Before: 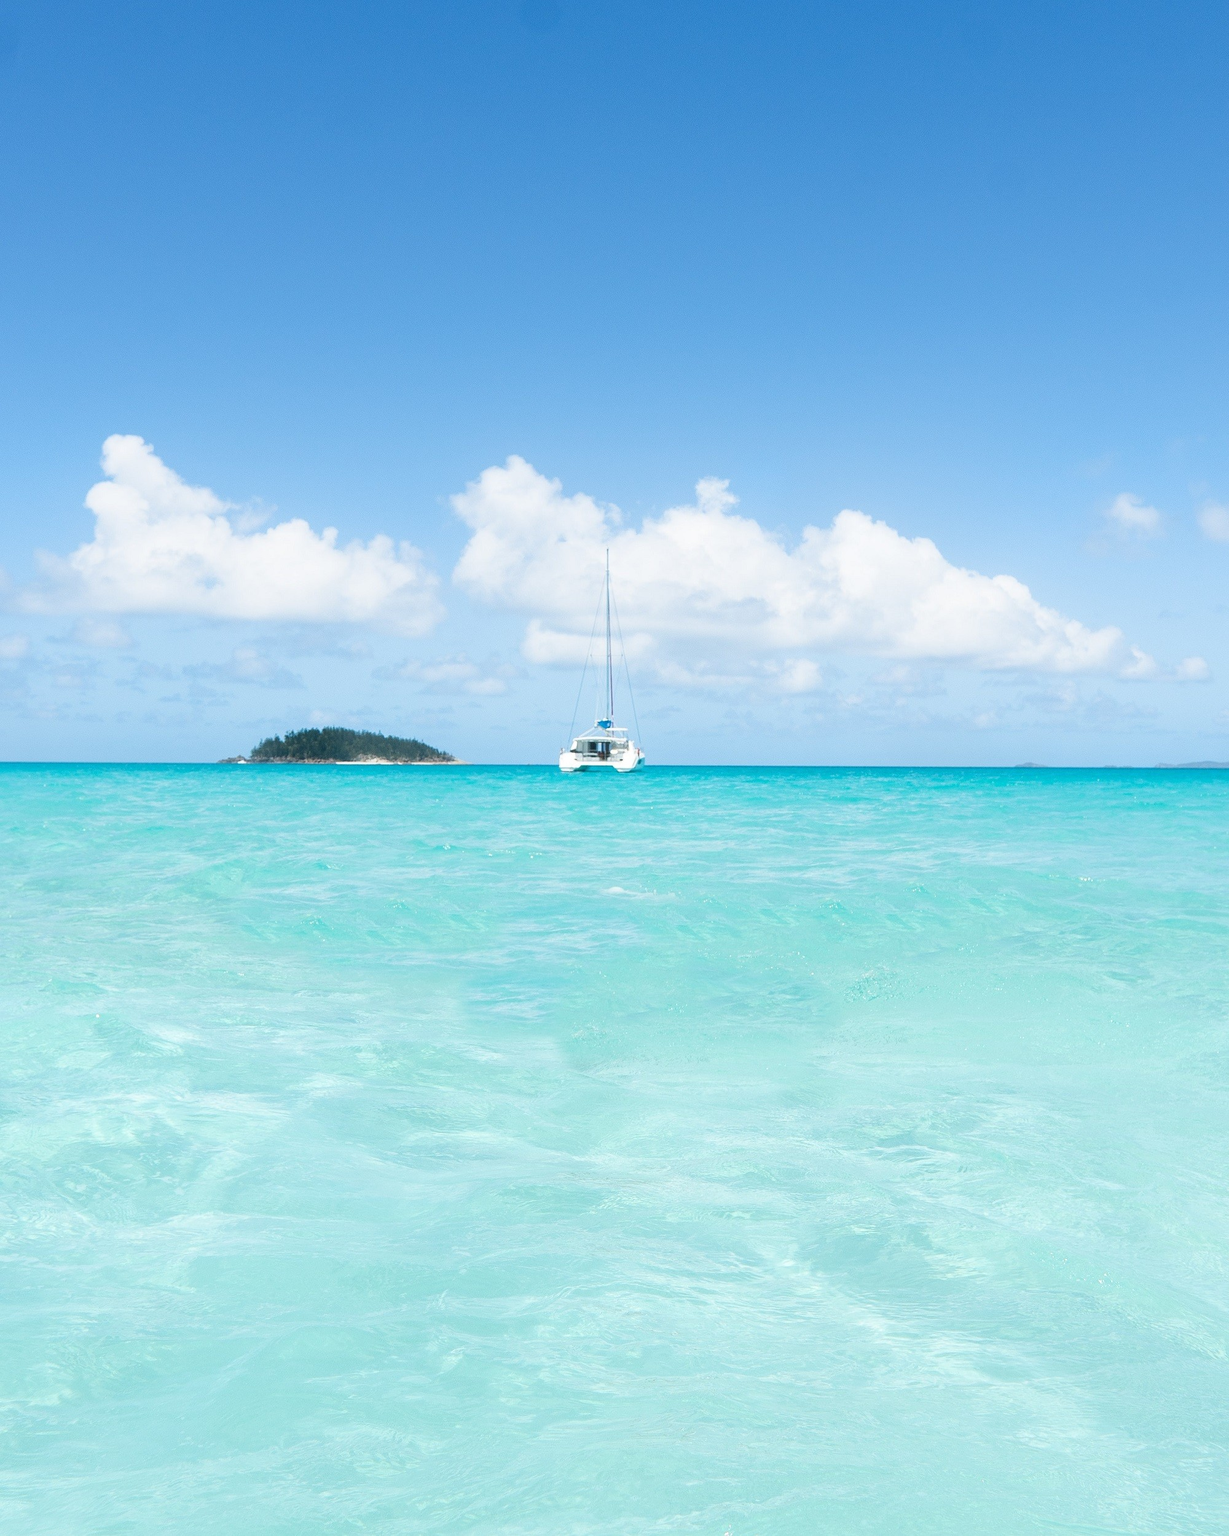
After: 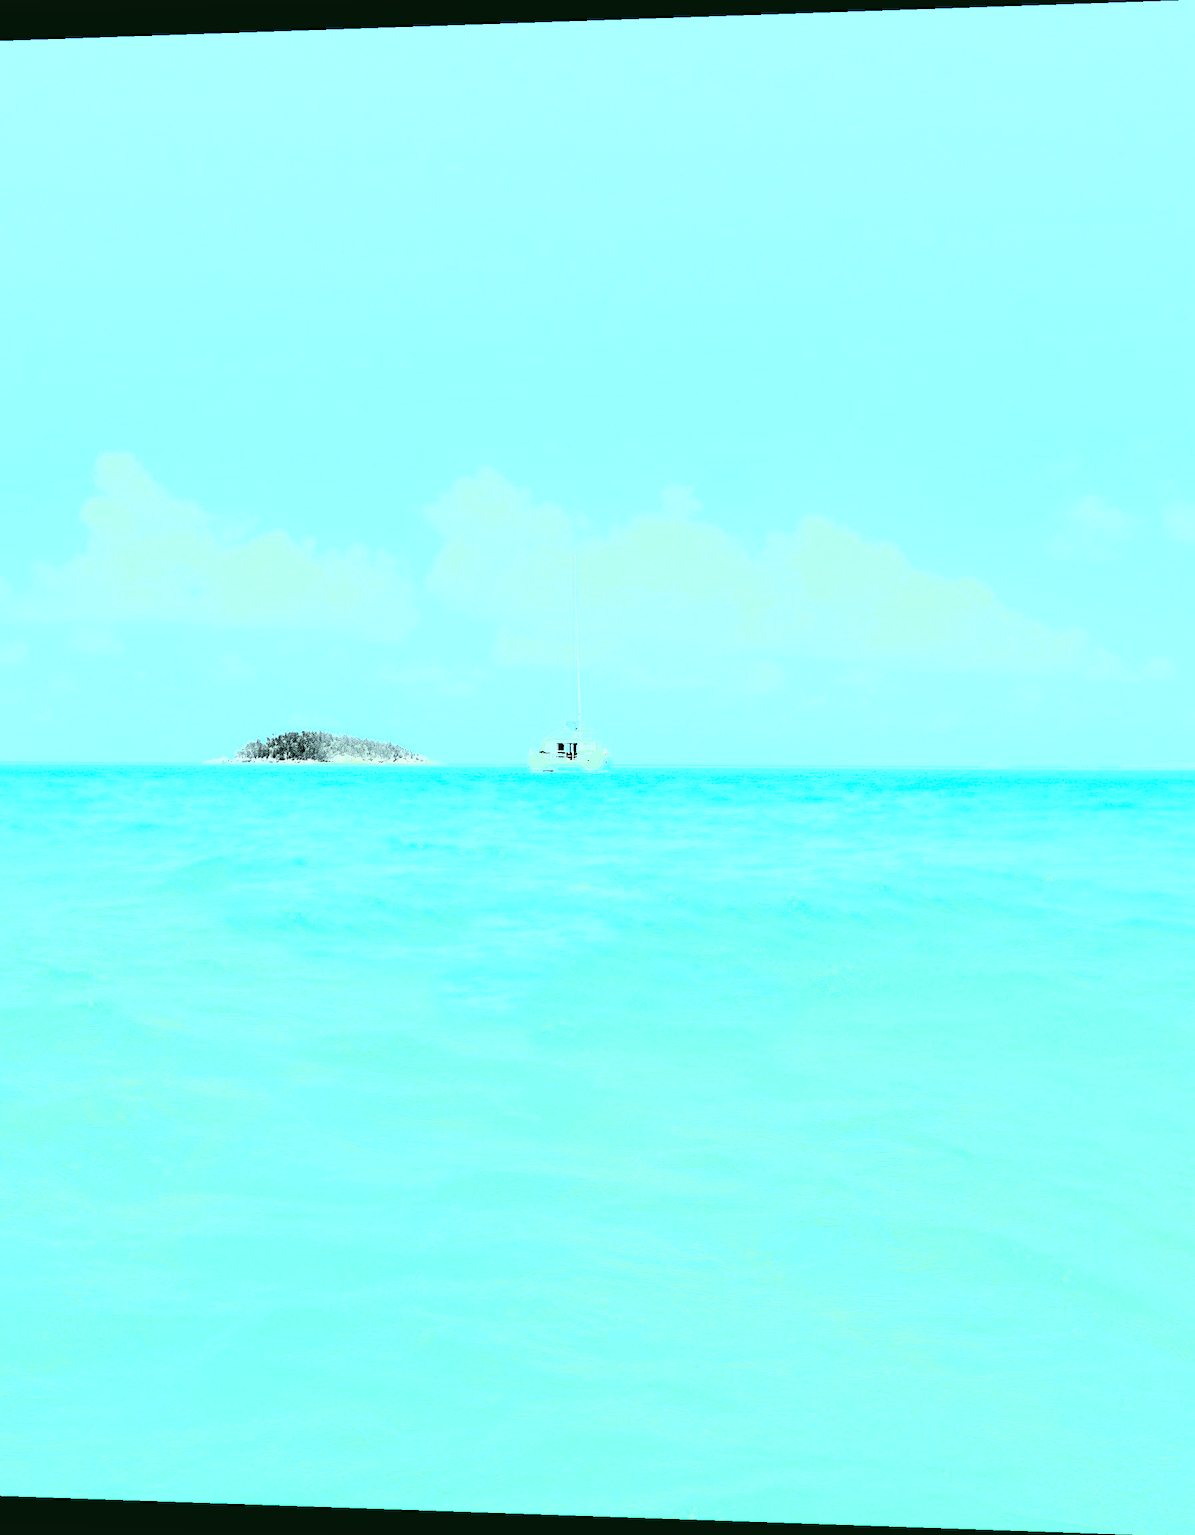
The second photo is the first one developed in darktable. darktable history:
color correction: highlights a* 4.02, highlights b* 4.98, shadows a* -7.55, shadows b* 4.98
rotate and perspective: lens shift (horizontal) -0.055, automatic cropping off
tone equalizer: -8 EV -0.75 EV, -7 EV -0.7 EV, -6 EV -0.6 EV, -5 EV -0.4 EV, -3 EV 0.4 EV, -2 EV 0.6 EV, -1 EV 0.7 EV, +0 EV 0.75 EV, edges refinement/feathering 500, mask exposure compensation -1.57 EV, preserve details no
contrast brightness saturation: contrast 0.43, brightness 0.56, saturation -0.19
exposure: black level correction 0, exposure 1.198 EV, compensate exposure bias true, compensate highlight preservation false
sharpen: on, module defaults
color balance: mode lift, gamma, gain (sRGB), lift [0.997, 0.979, 1.021, 1.011], gamma [1, 1.084, 0.916, 0.998], gain [1, 0.87, 1.13, 1.101], contrast 4.55%, contrast fulcrum 38.24%, output saturation 104.09%
shadows and highlights: highlights color adjustment 0%, low approximation 0.01, soften with gaussian
